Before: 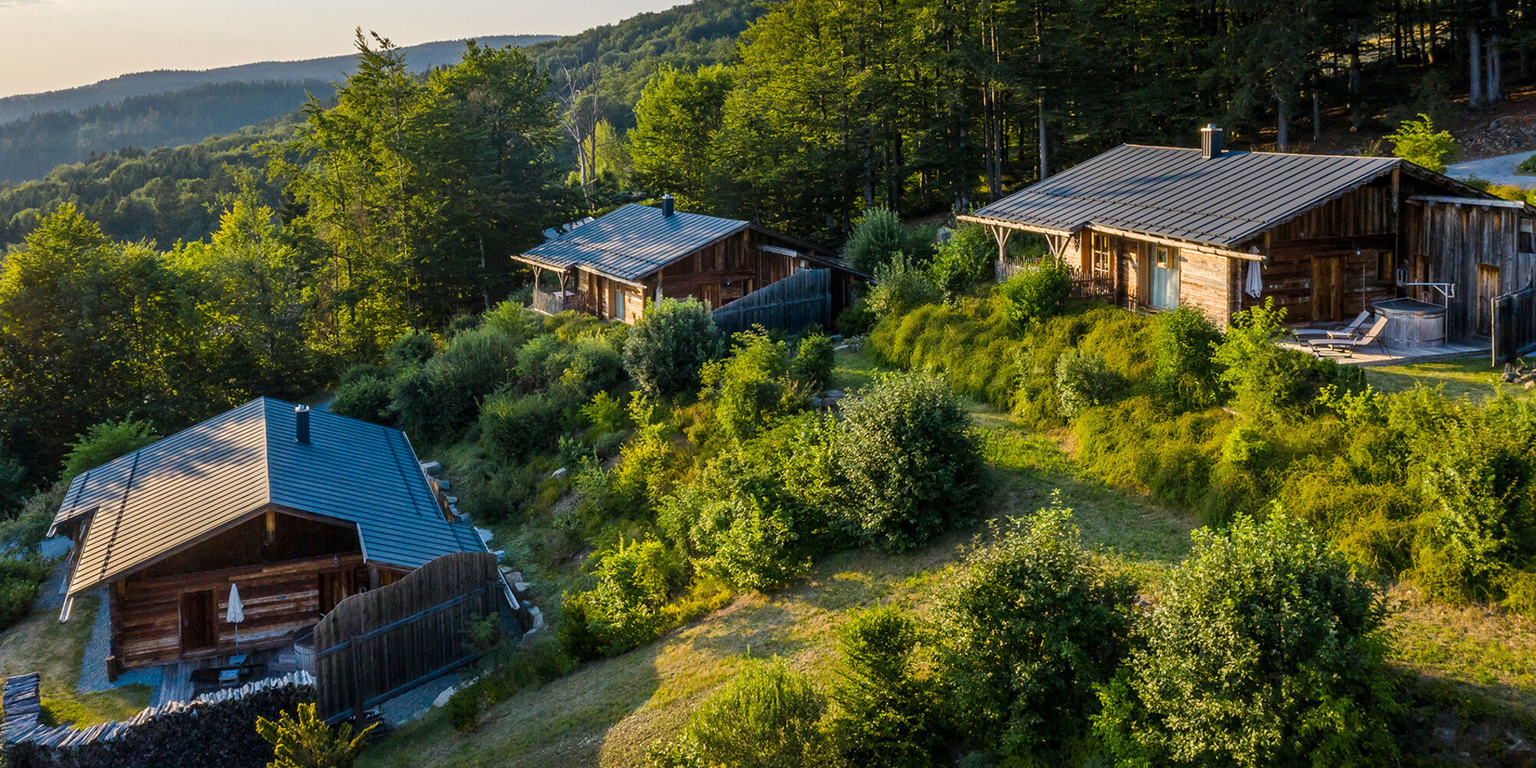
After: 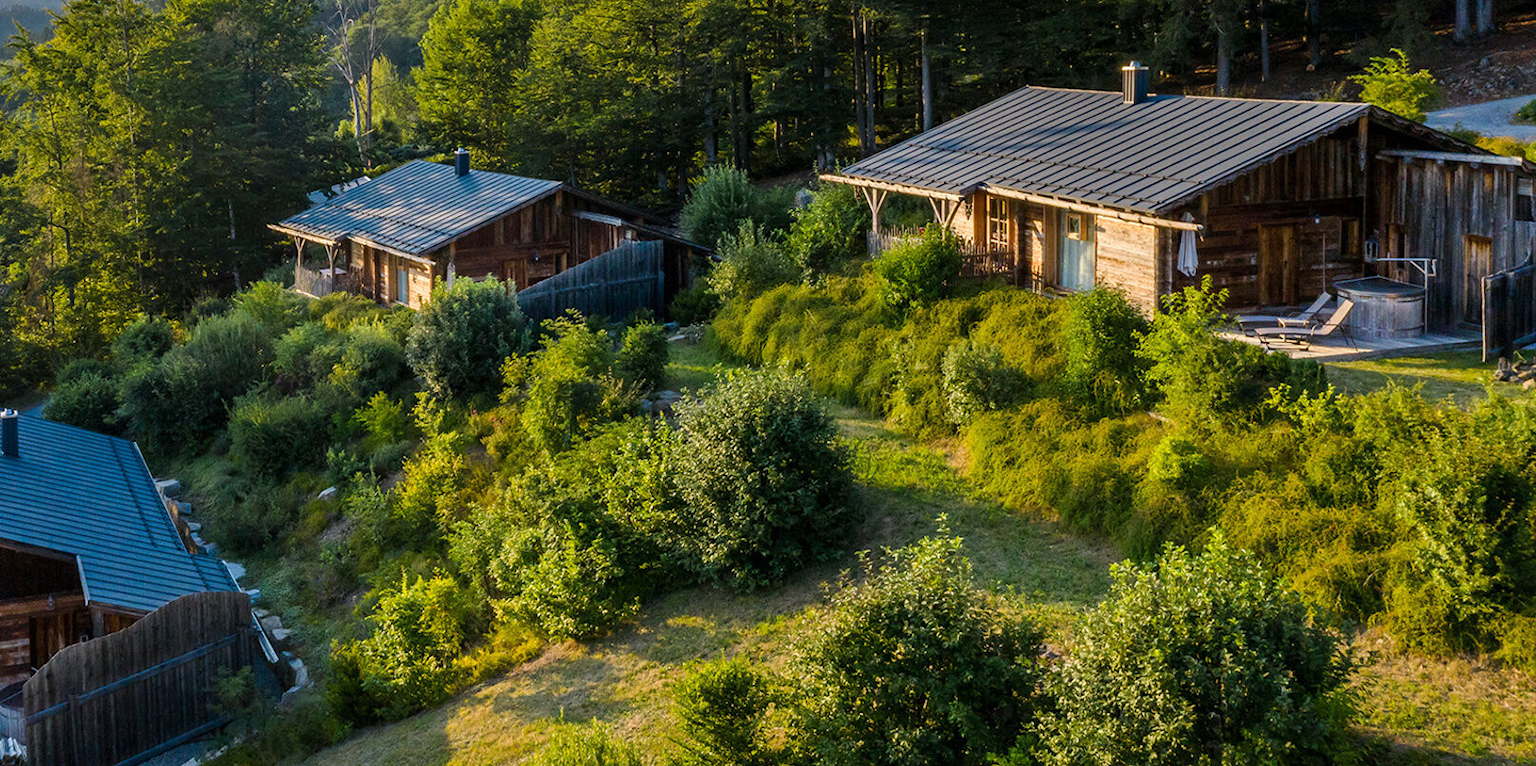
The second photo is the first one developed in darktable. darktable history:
crop: left 19.205%, top 9.706%, right 0%, bottom 9.651%
